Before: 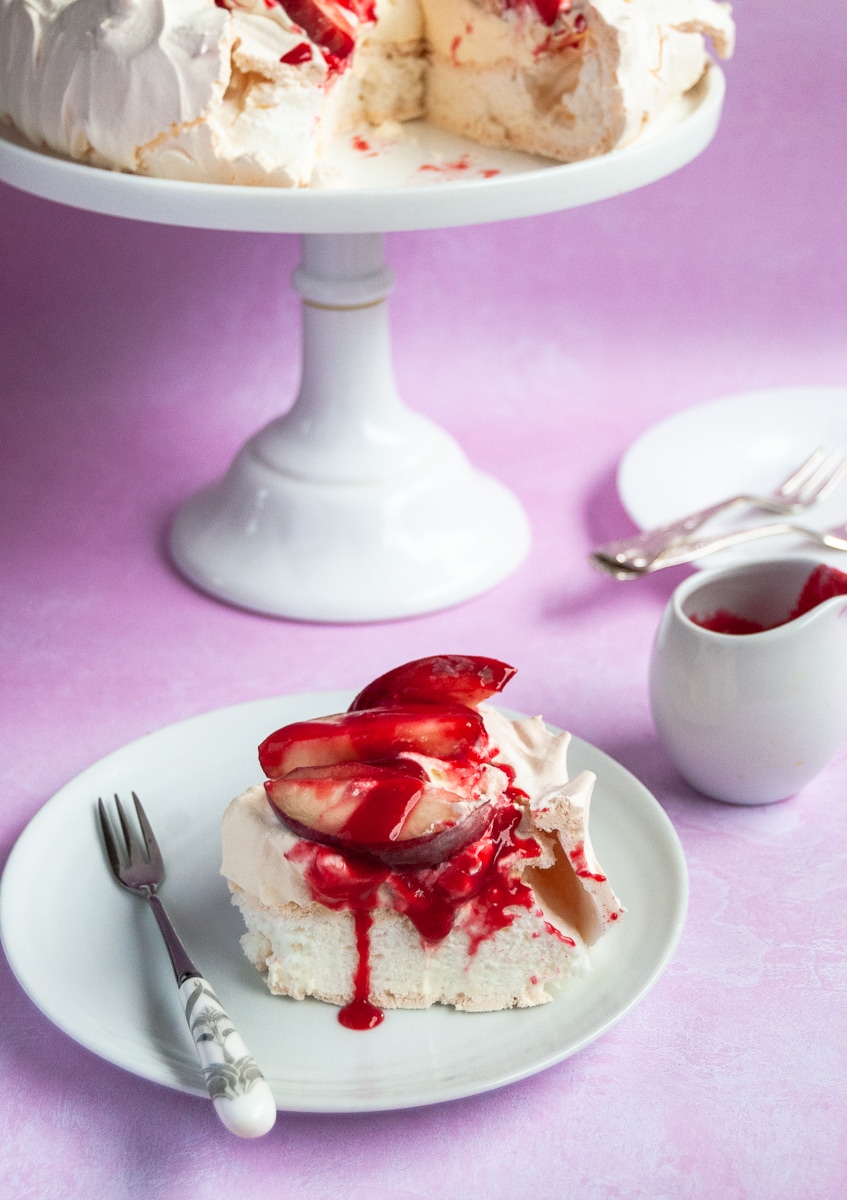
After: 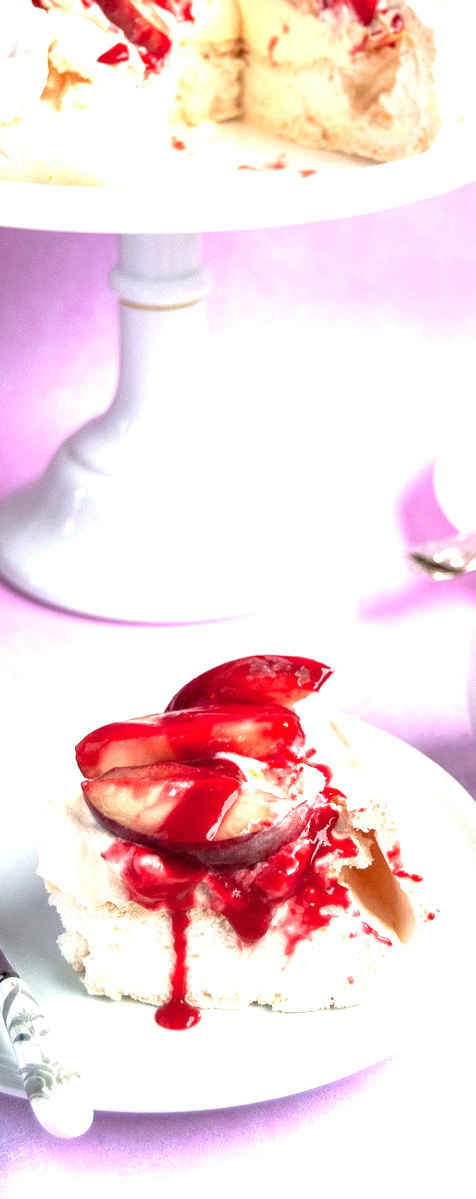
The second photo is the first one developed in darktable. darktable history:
tone equalizer: -8 EV -1.08 EV, -7 EV -1.05 EV, -6 EV -0.878 EV, -5 EV -0.568 EV, -3 EV 0.551 EV, -2 EV 0.864 EV, -1 EV 0.989 EV, +0 EV 1.07 EV, smoothing diameter 24.84%, edges refinement/feathering 7.13, preserve details guided filter
crop: left 21.68%, right 22.053%, bottom 0.007%
